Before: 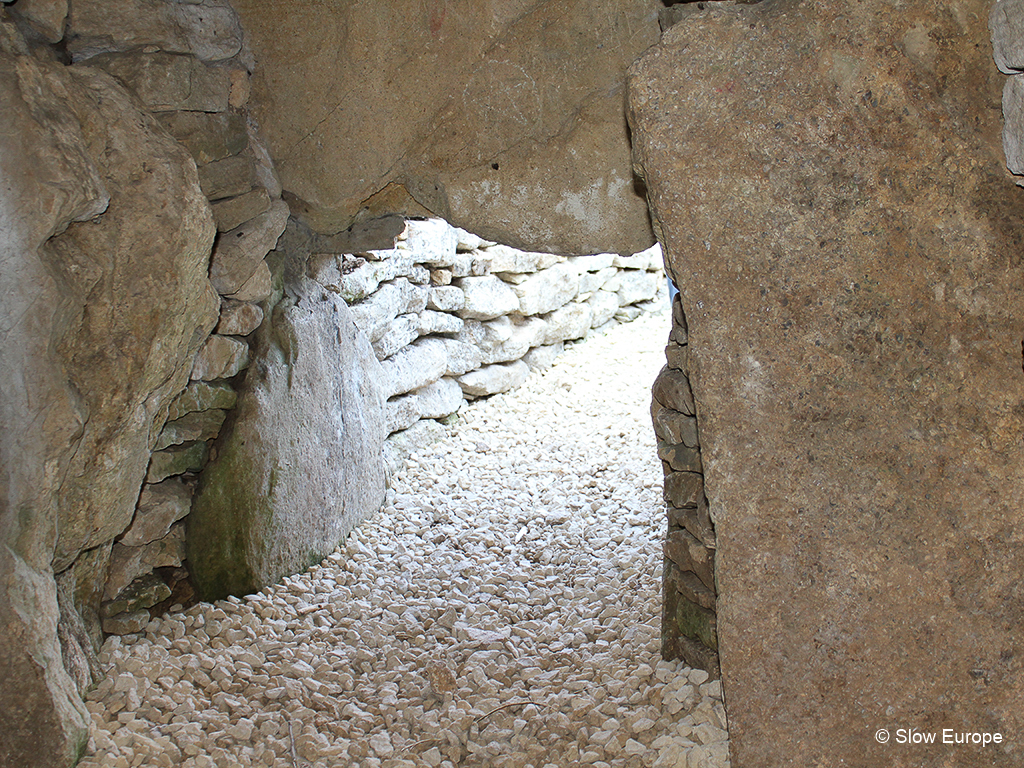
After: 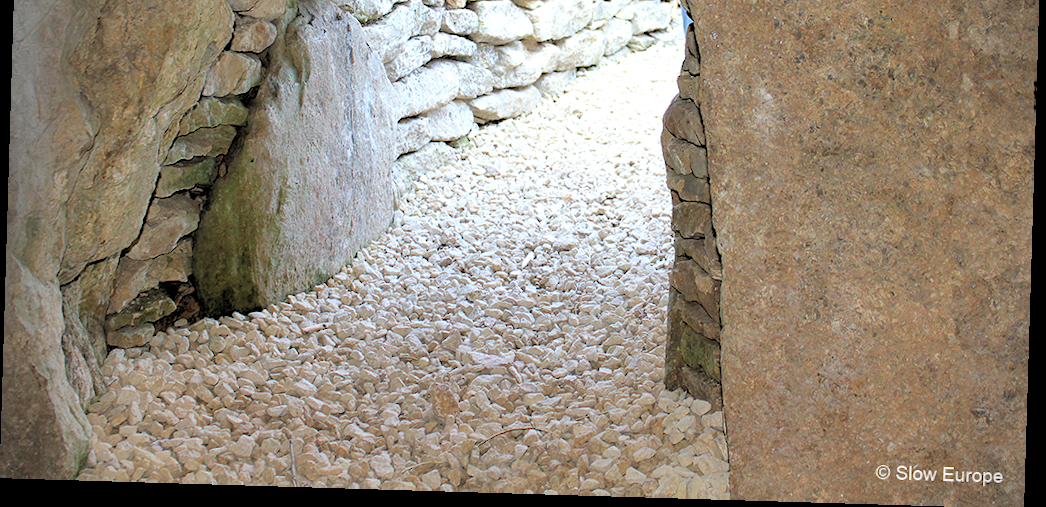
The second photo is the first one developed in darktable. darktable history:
shadows and highlights: shadows -20, white point adjustment -2, highlights -35
rotate and perspective: rotation 1.72°, automatic cropping off
vignetting: on, module defaults
rgb levels: levels [[0.013, 0.434, 0.89], [0, 0.5, 1], [0, 0.5, 1]]
contrast brightness saturation: brightness 0.09, saturation 0.19
crop and rotate: top 36.435%
